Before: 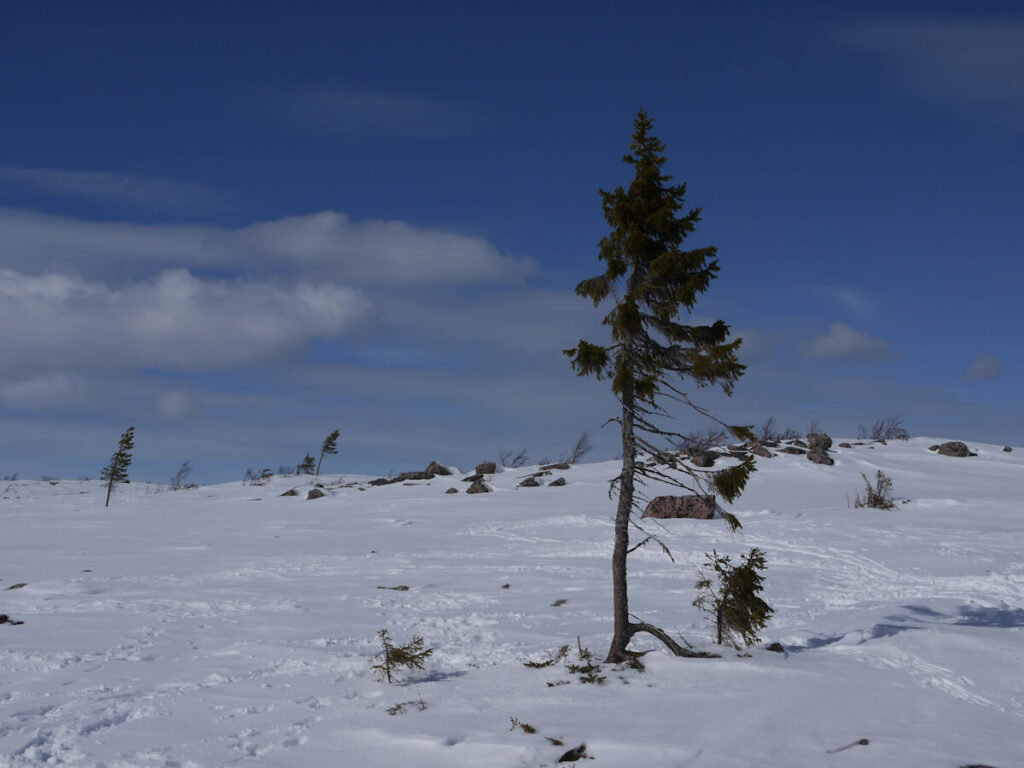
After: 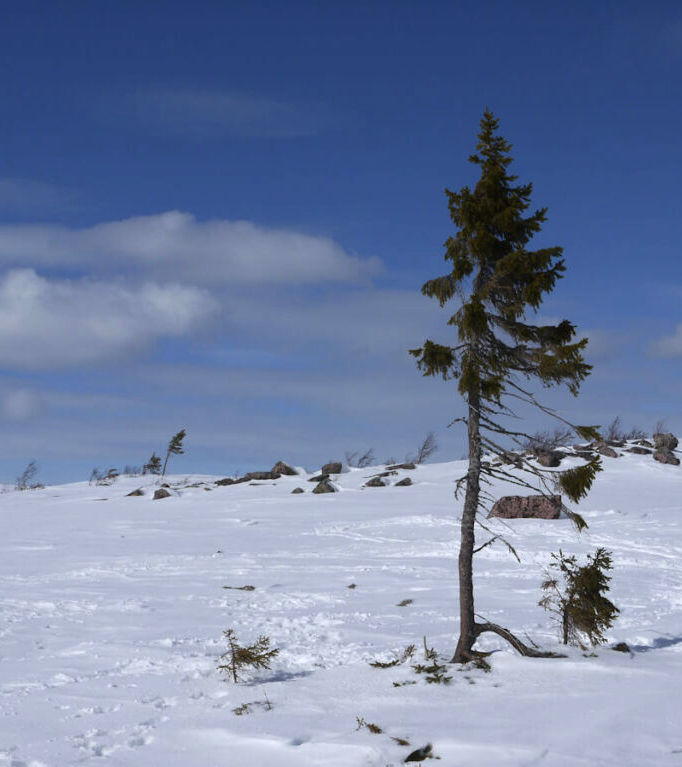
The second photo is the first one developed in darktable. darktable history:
exposure: black level correction 0, exposure 0.7 EV, compensate exposure bias true, compensate highlight preservation false
crop and rotate: left 15.055%, right 18.278%
